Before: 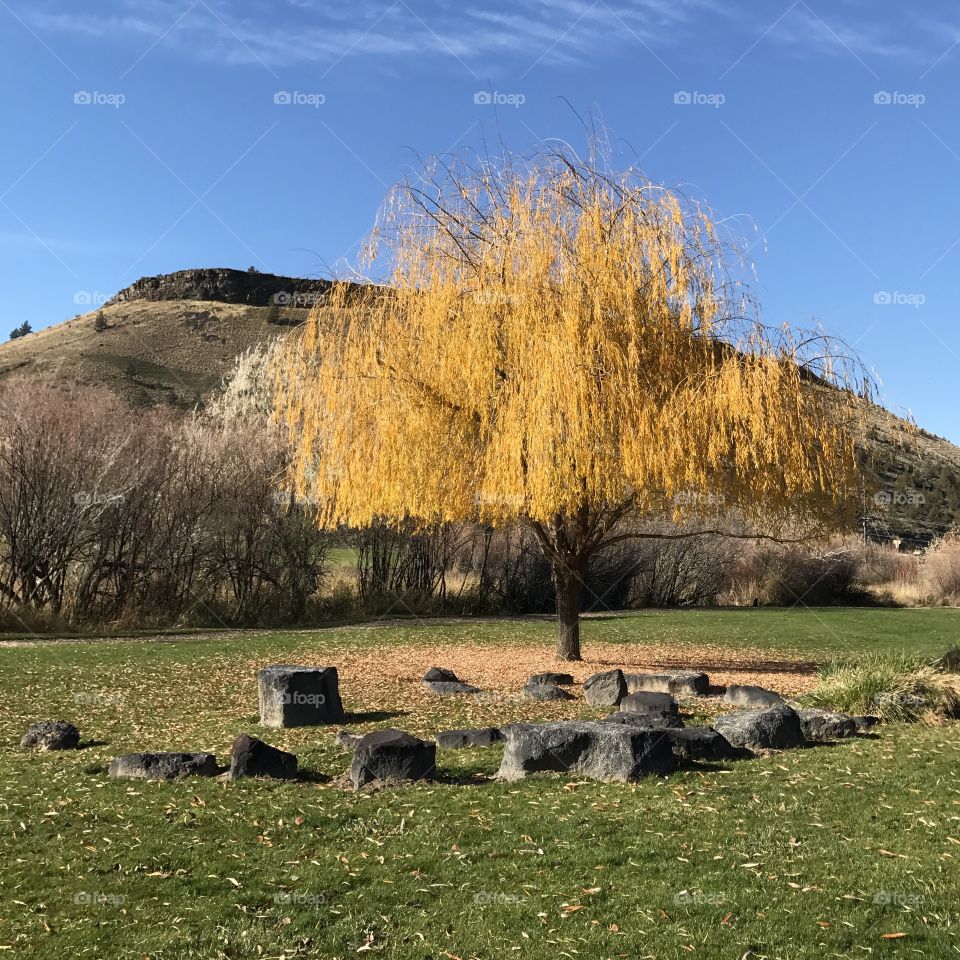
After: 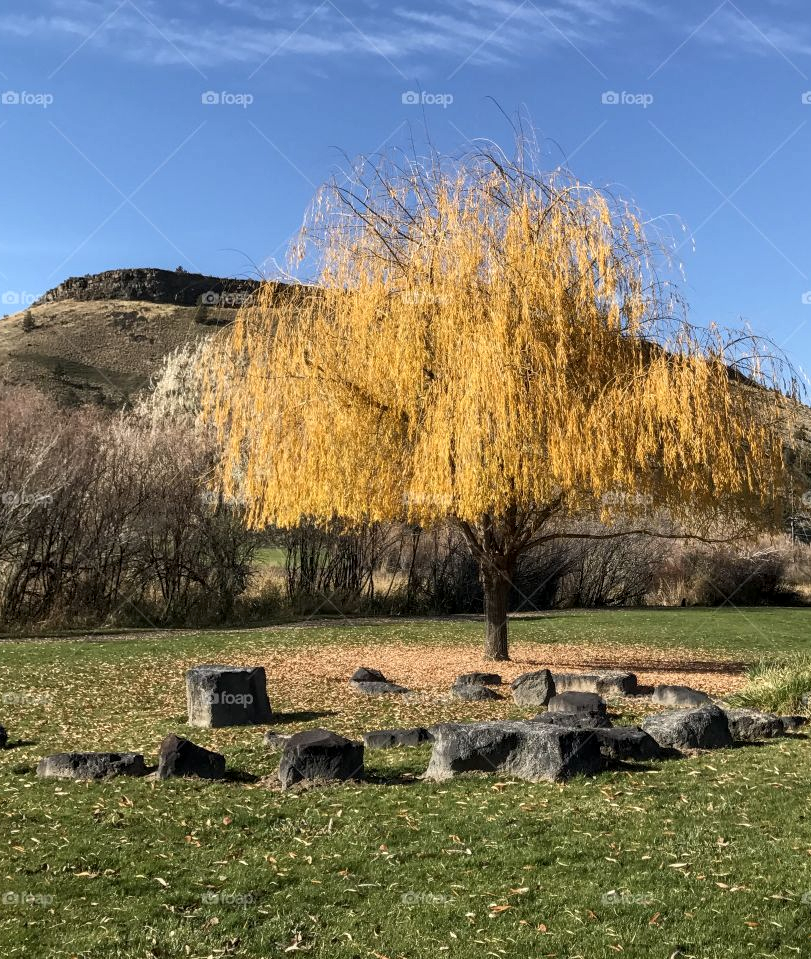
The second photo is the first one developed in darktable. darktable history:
crop: left 7.583%, right 7.852%
local contrast: on, module defaults
